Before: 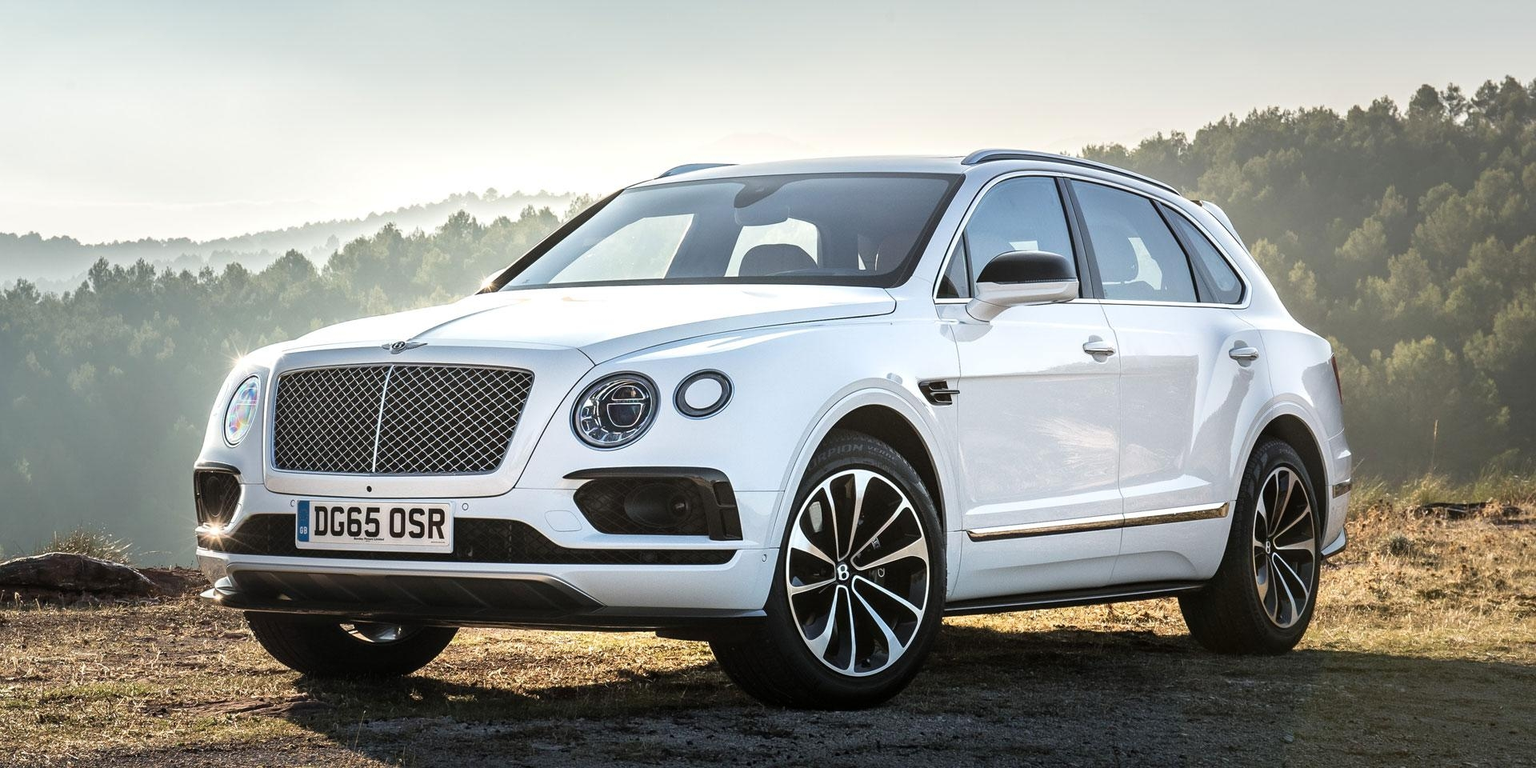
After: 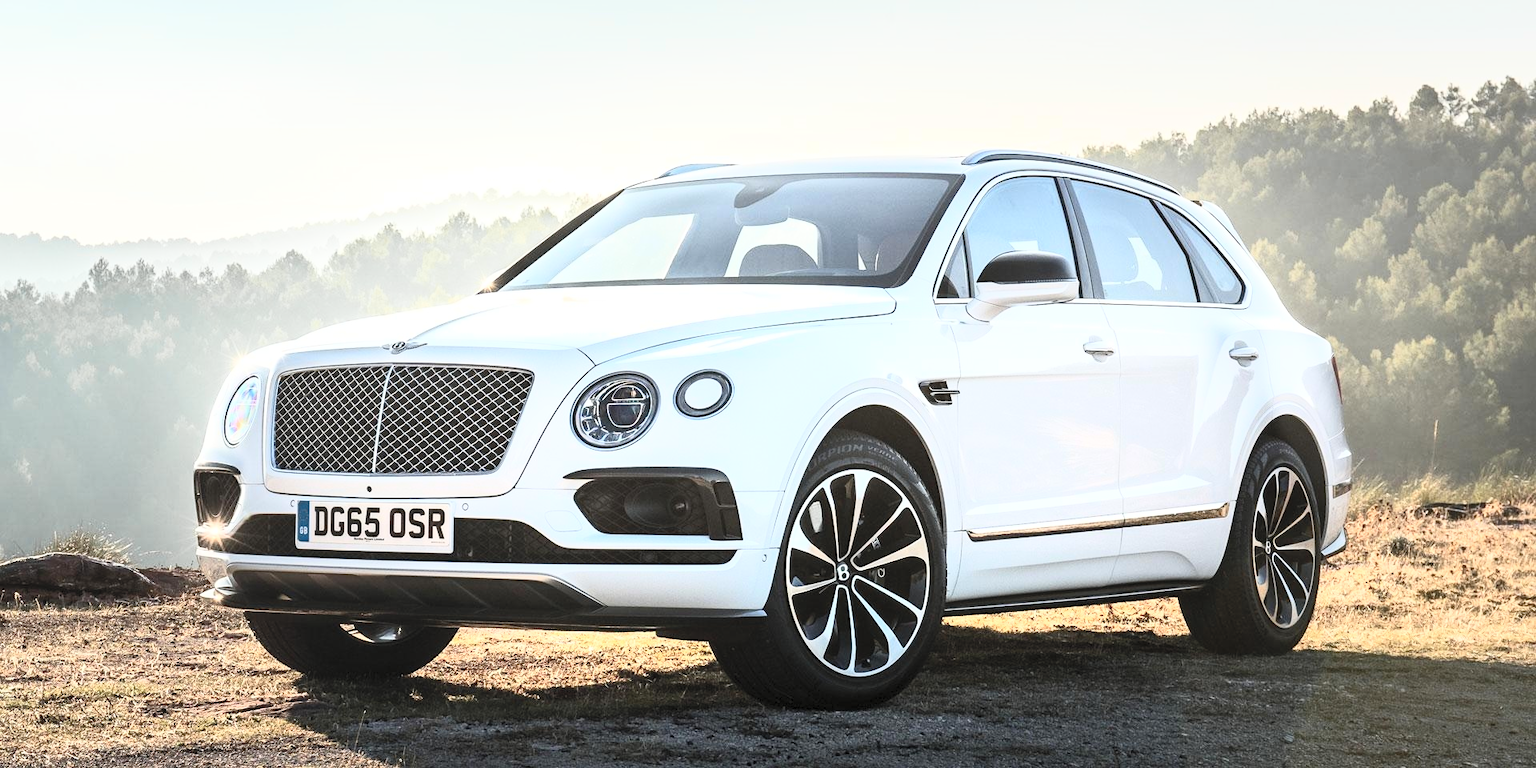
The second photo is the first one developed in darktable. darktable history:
contrast brightness saturation: contrast 0.394, brightness 0.522
color zones: curves: ch1 [(0.29, 0.492) (0.373, 0.185) (0.509, 0.481)]; ch2 [(0.25, 0.462) (0.749, 0.457)]
